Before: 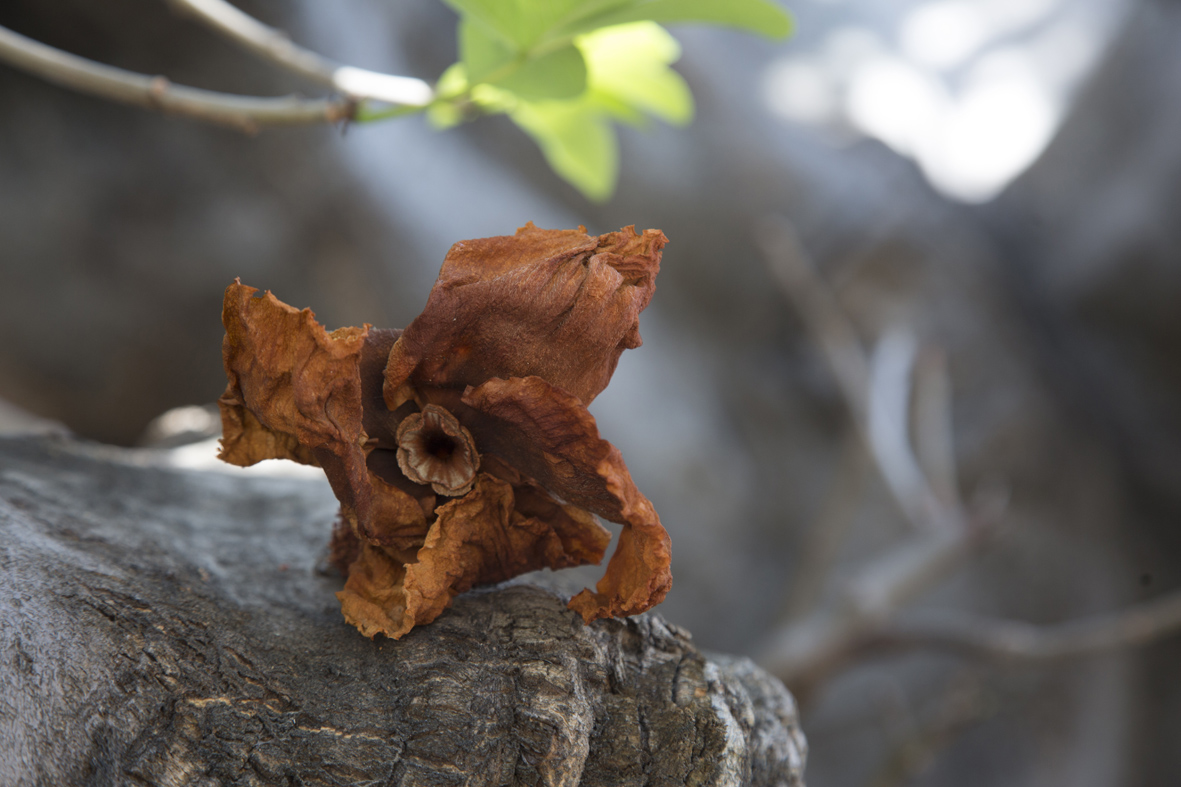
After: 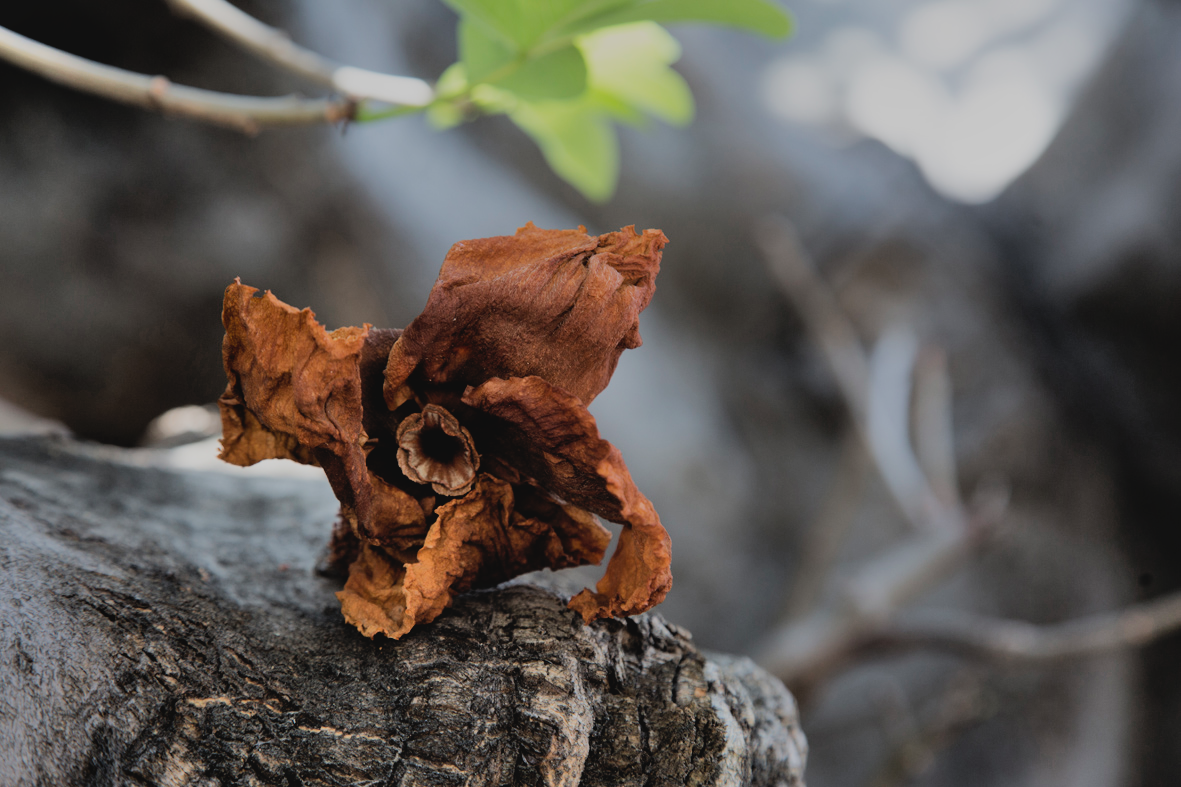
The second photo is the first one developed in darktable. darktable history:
shadows and highlights: soften with gaussian
contrast brightness saturation: contrast -0.08, brightness -0.04, saturation -0.11
filmic rgb: black relative exposure -4.14 EV, white relative exposure 5.1 EV, hardness 2.11, contrast 1.165
